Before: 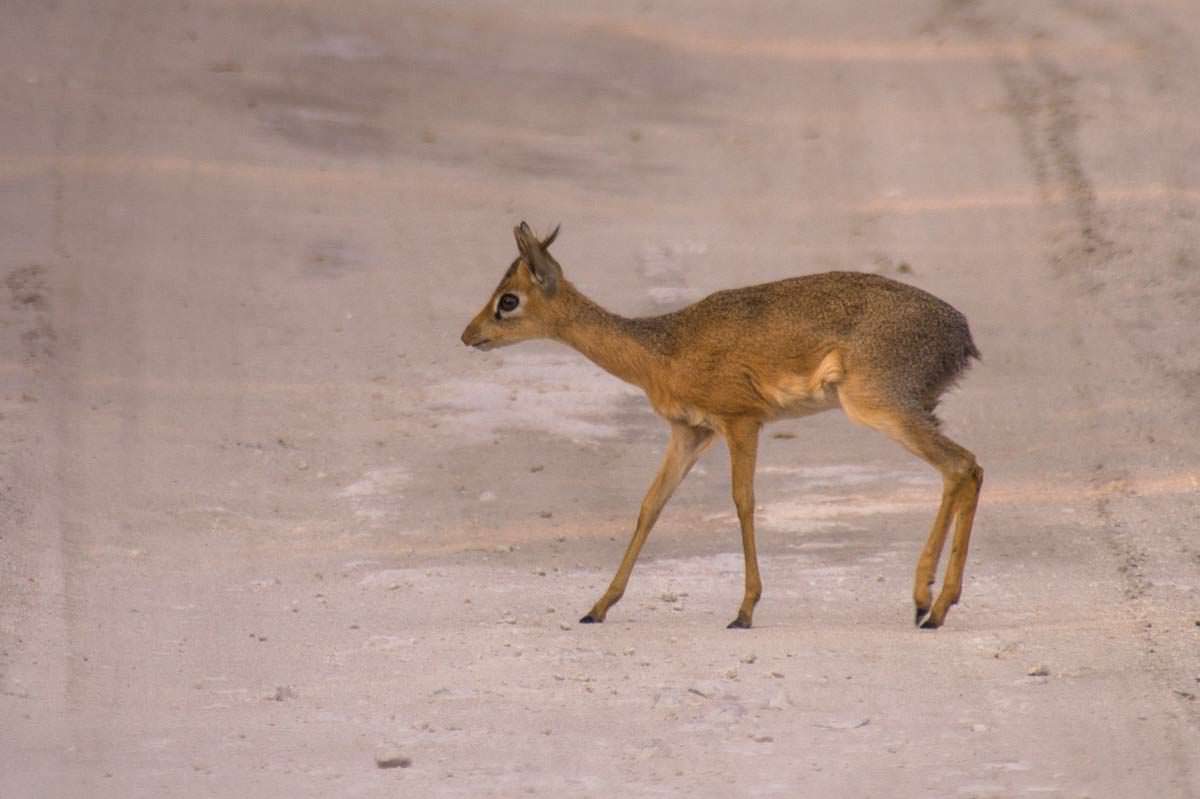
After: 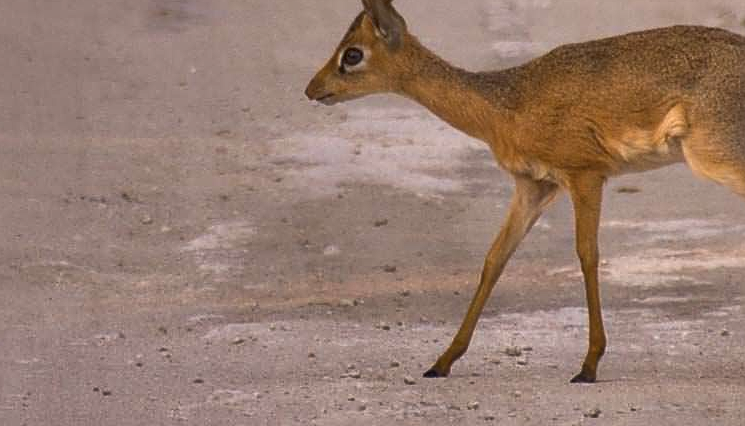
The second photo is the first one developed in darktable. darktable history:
crop: left 13.065%, top 30.842%, right 24.793%, bottom 15.814%
exposure: black level correction 0, exposure 1.101 EV, compensate highlight preservation false
sharpen: on, module defaults
tone equalizer: -8 EV -0.032 EV, -7 EV 0.011 EV, -6 EV -0.007 EV, -5 EV 0.009 EV, -4 EV -0.027 EV, -3 EV -0.236 EV, -2 EV -0.648 EV, -1 EV -0.991 EV, +0 EV -0.973 EV
shadows and highlights: shadows 20.89, highlights -81.84, soften with gaussian
